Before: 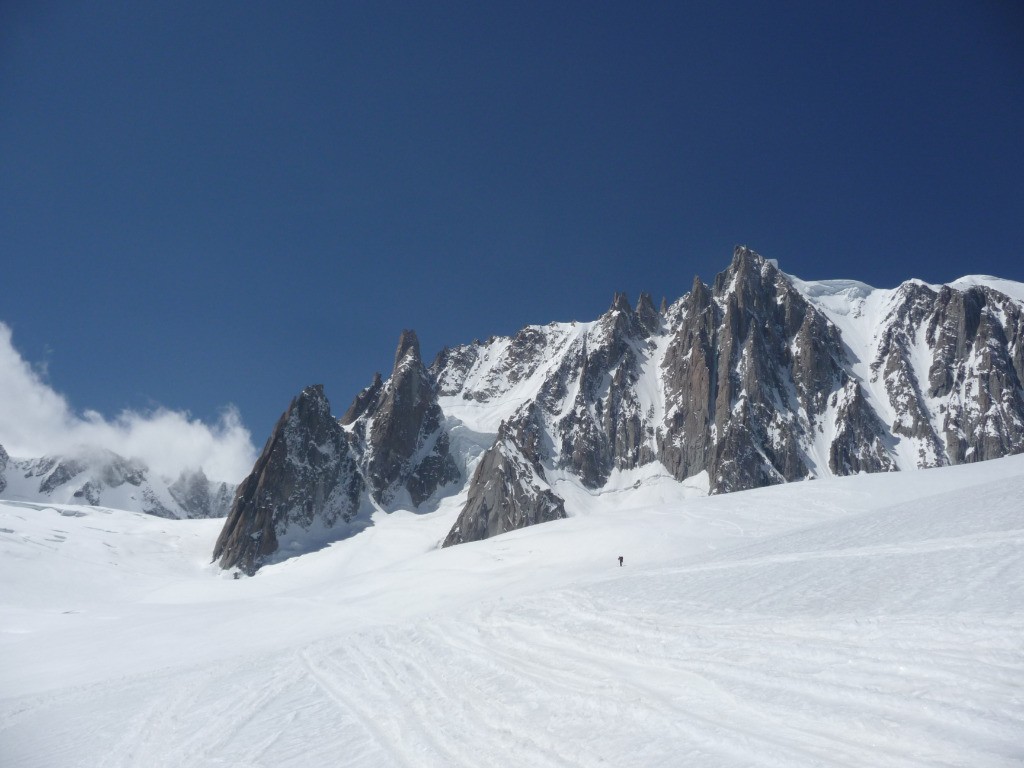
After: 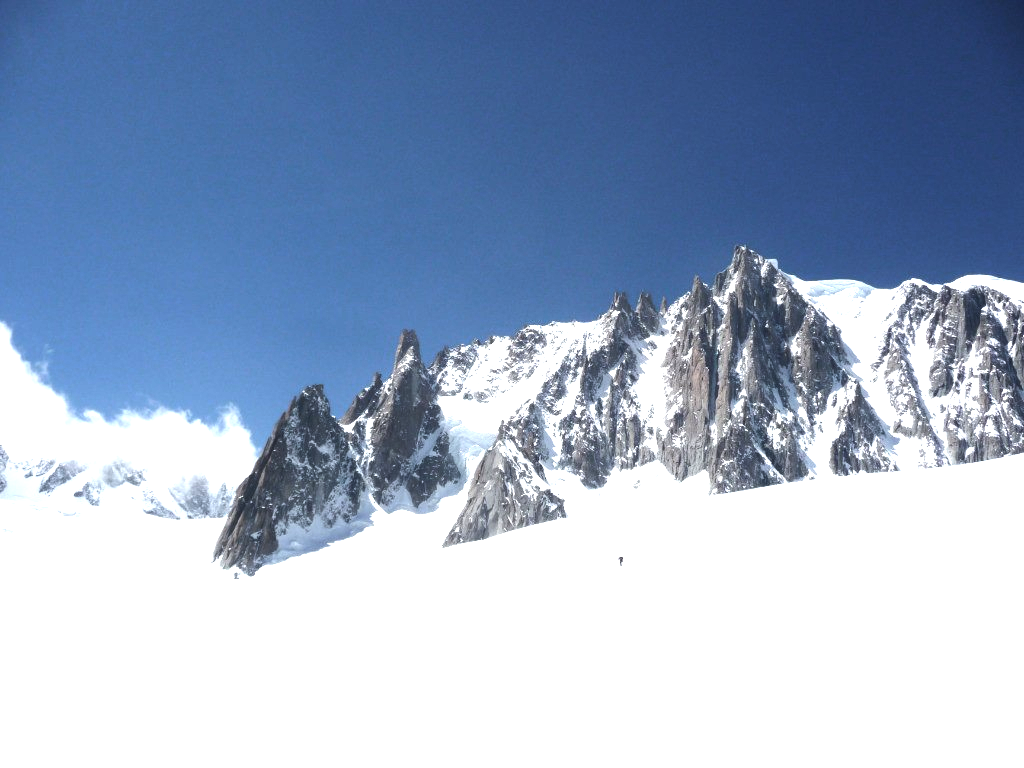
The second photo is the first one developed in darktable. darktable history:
exposure: black level correction 0, exposure 0.701 EV, compensate highlight preservation false
tone equalizer: -8 EV -1.07 EV, -7 EV -1.02 EV, -6 EV -0.897 EV, -5 EV -0.548 EV, -3 EV 0.555 EV, -2 EV 0.894 EV, -1 EV 0.985 EV, +0 EV 1.06 EV, edges refinement/feathering 500, mask exposure compensation -1.57 EV, preserve details no
